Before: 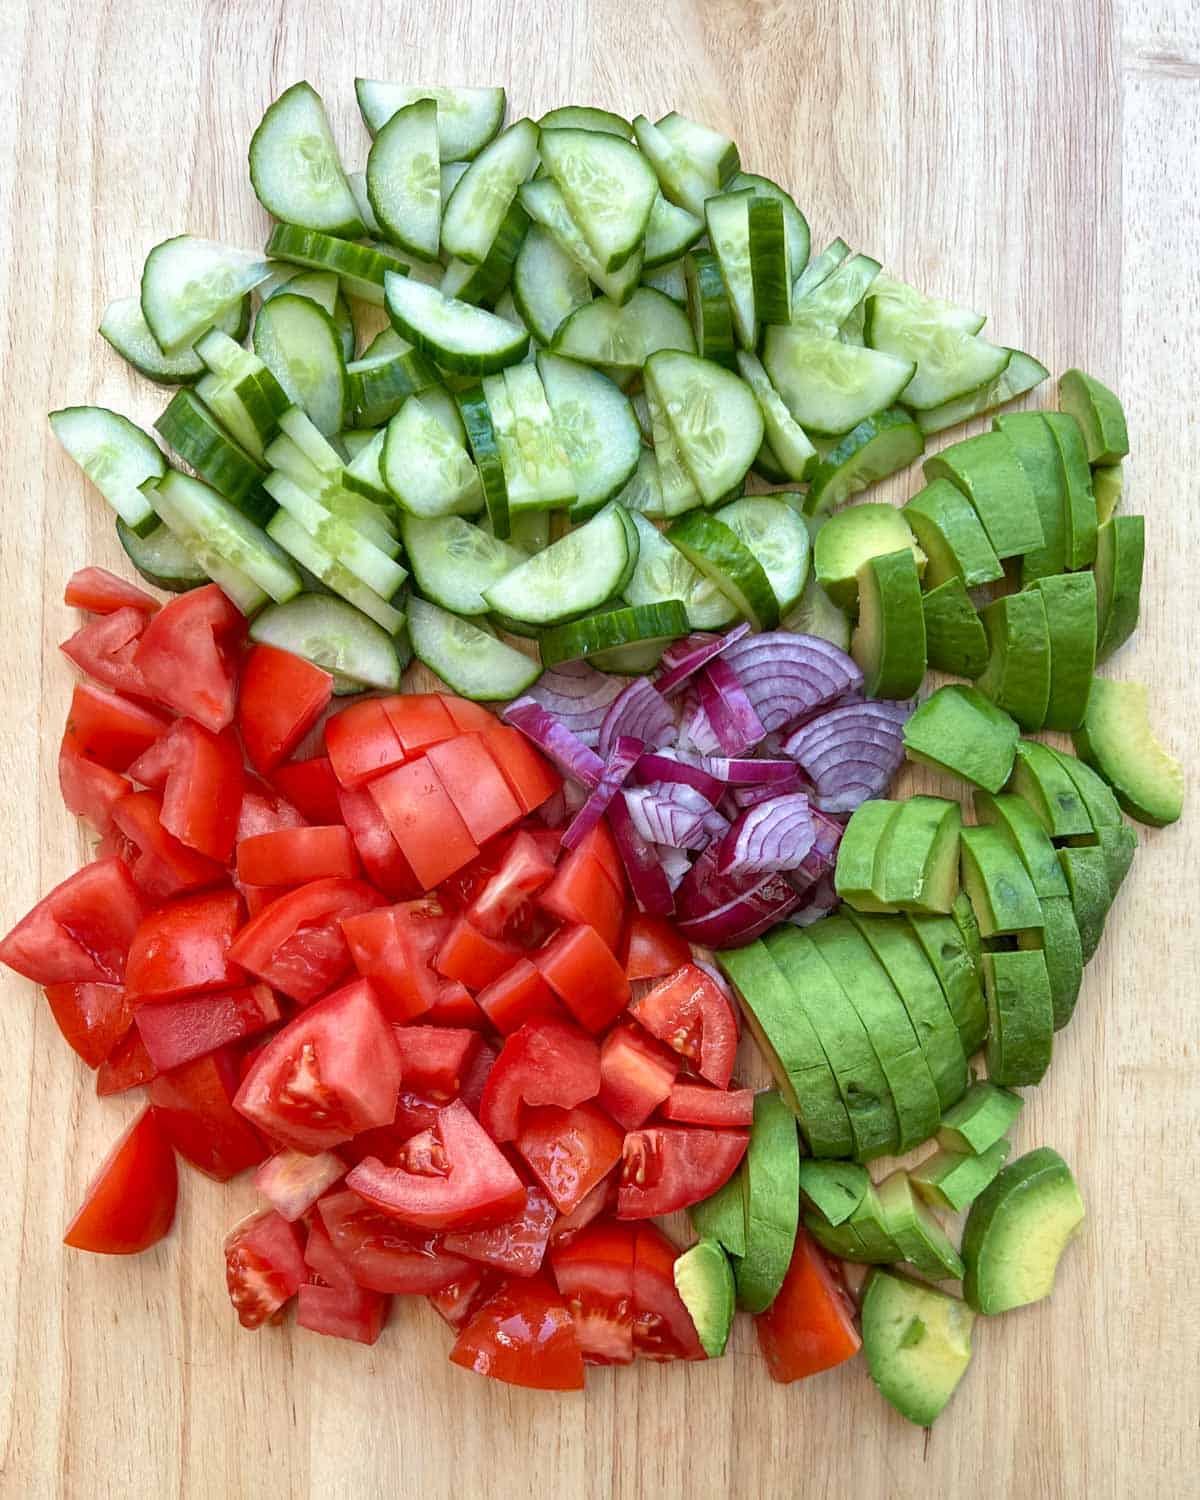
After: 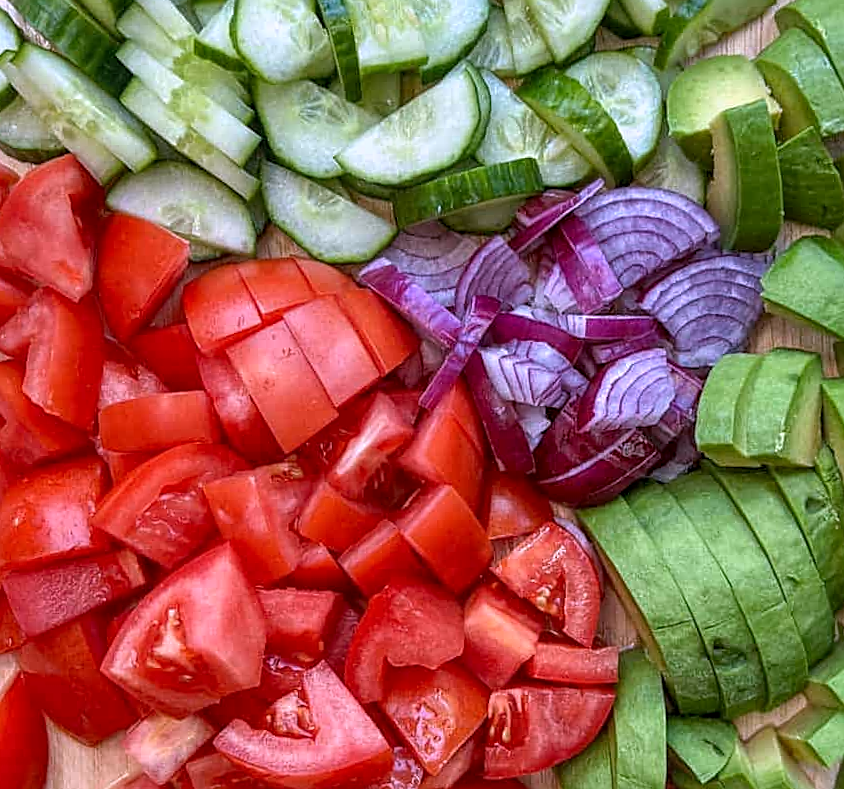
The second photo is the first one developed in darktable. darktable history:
local contrast: on, module defaults
exposure: exposure -0.177 EV
white balance: red 1.042, blue 1.17
rotate and perspective: rotation -1.32°, lens shift (horizontal) -0.031, crop left 0.015, crop right 0.985, crop top 0.047, crop bottom 0.982
crop: left 11.123%, top 27.61%, right 18.3%, bottom 17.034%
sharpen: on, module defaults
